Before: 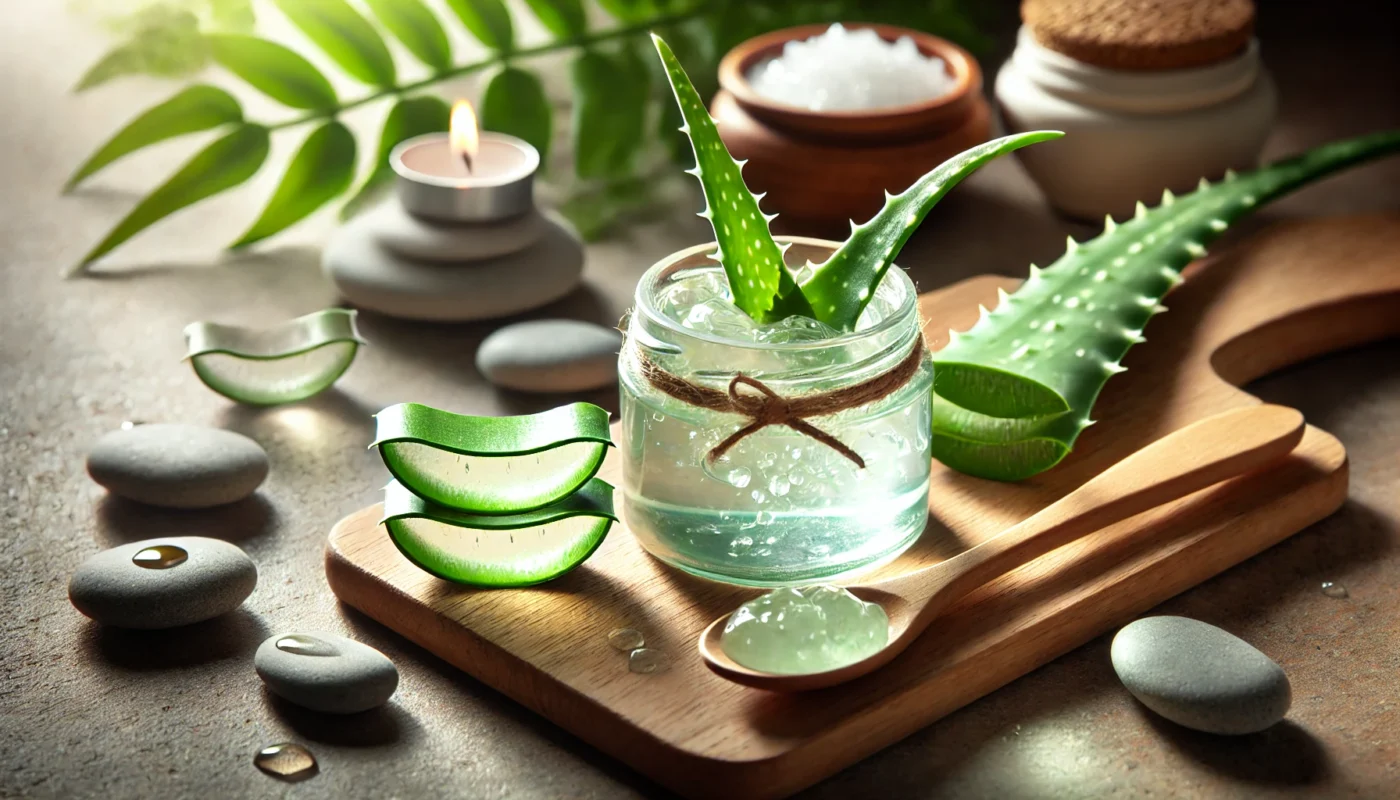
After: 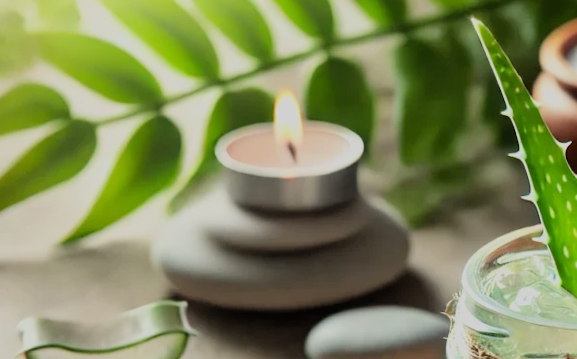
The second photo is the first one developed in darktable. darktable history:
filmic rgb: black relative exposure -7.15 EV, white relative exposure 5.36 EV, hardness 3.02, color science v6 (2022)
exposure: exposure 0.081 EV, compensate highlight preservation false
crop and rotate: left 10.817%, top 0.062%, right 47.194%, bottom 53.626%
rotate and perspective: rotation -1.32°, lens shift (horizontal) -0.031, crop left 0.015, crop right 0.985, crop top 0.047, crop bottom 0.982
